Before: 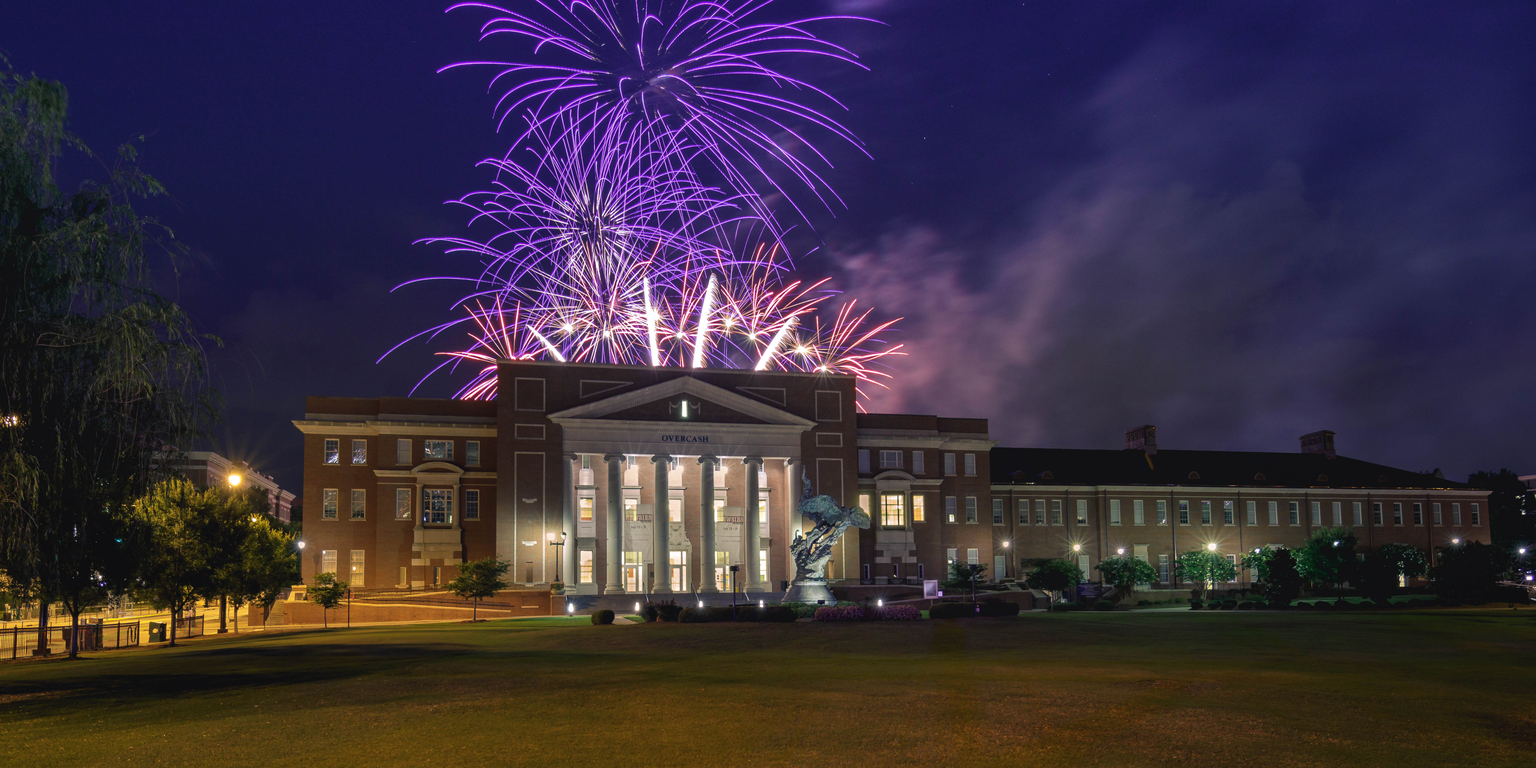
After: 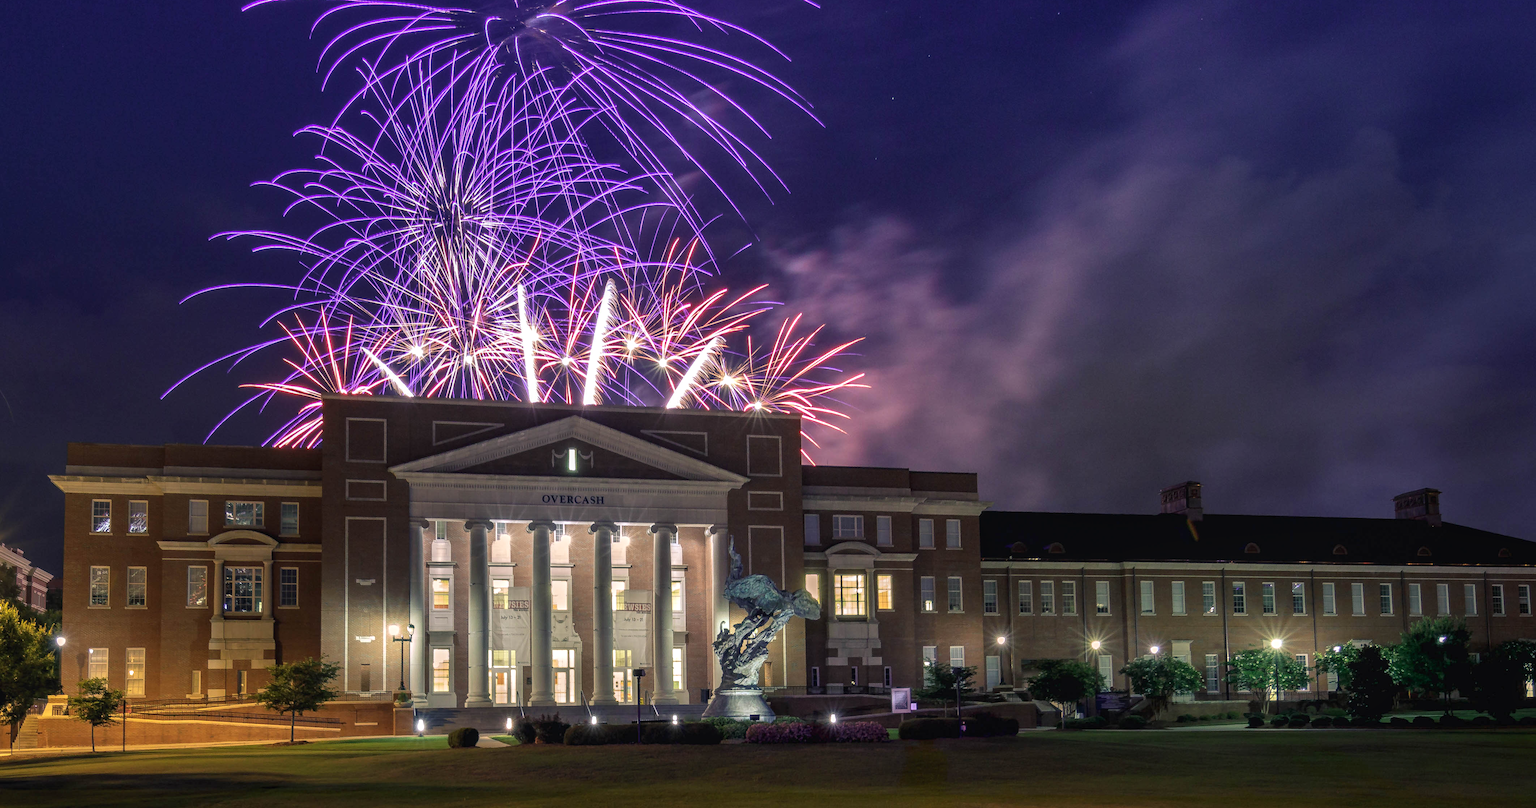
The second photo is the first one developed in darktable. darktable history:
local contrast: on, module defaults
crop: left 16.672%, top 8.458%, right 8.4%, bottom 12.681%
